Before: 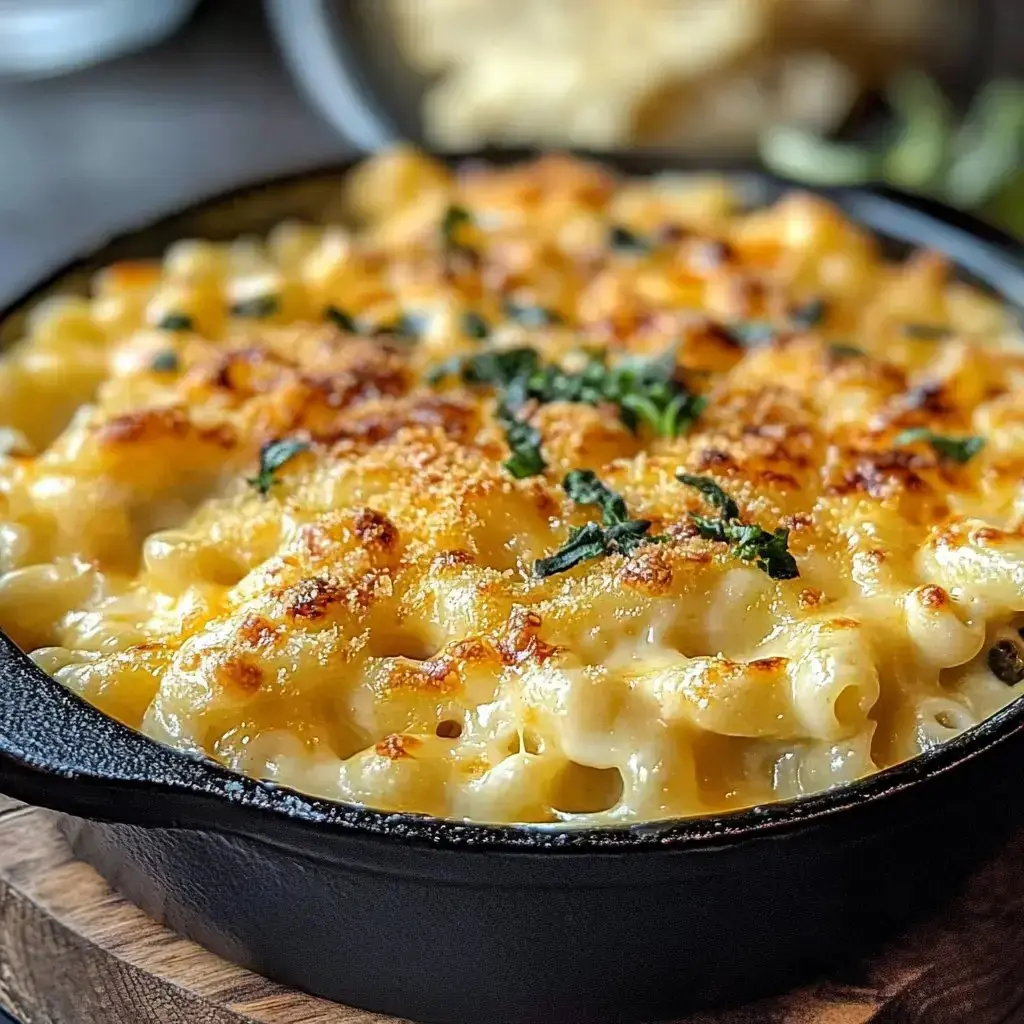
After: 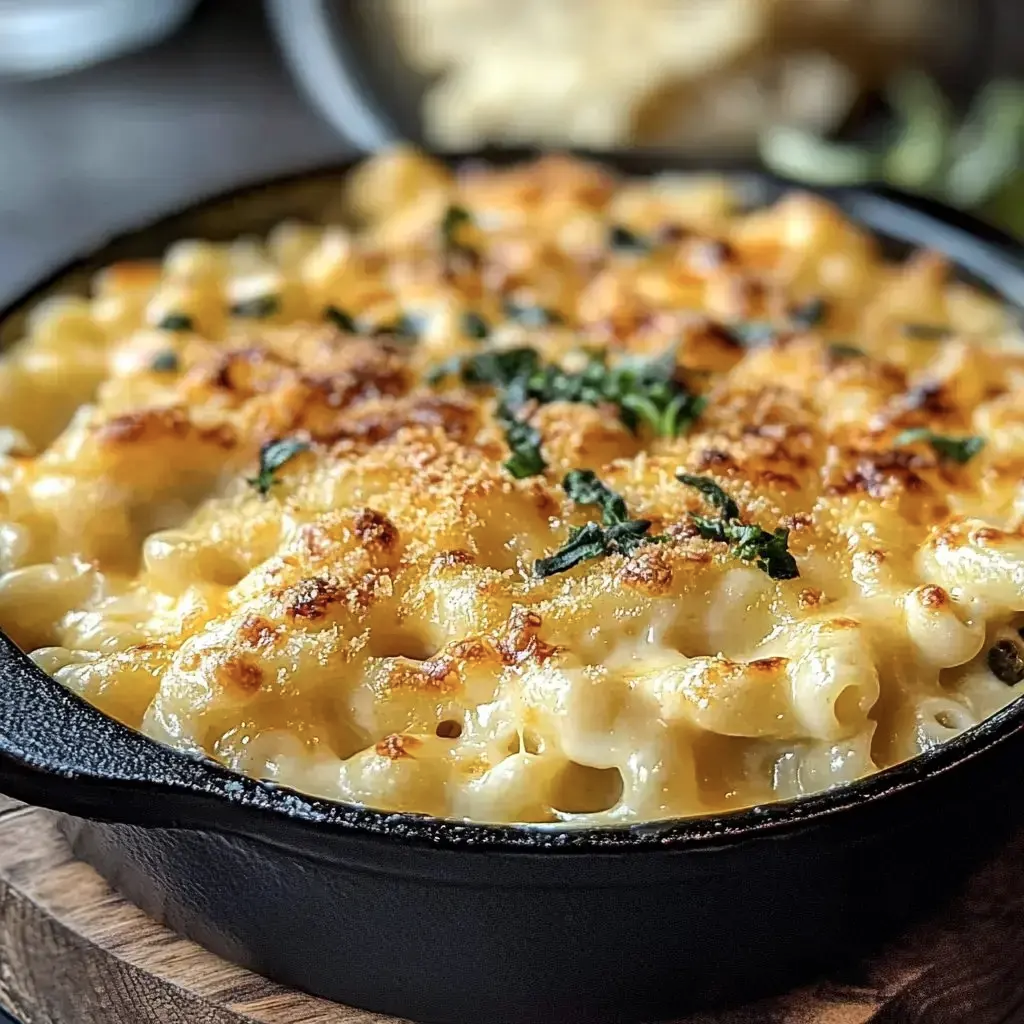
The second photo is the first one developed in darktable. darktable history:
contrast brightness saturation: contrast 0.111, saturation -0.153
